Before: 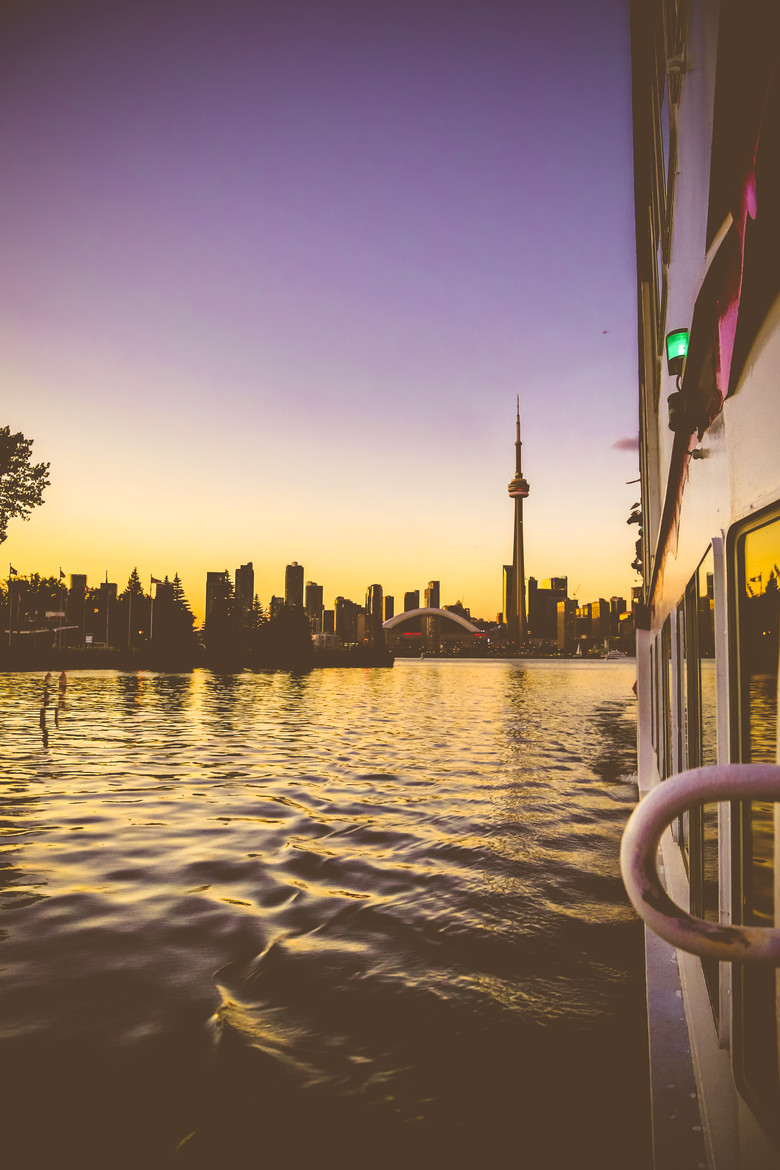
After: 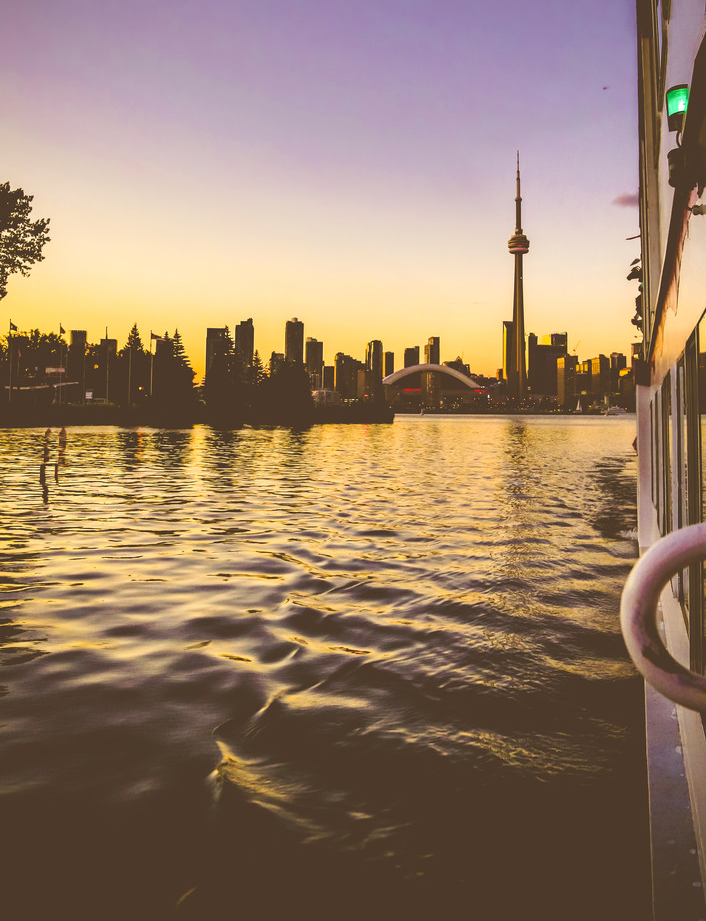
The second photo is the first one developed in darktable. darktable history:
crop: top 20.916%, right 9.437%, bottom 0.316%
tone curve: curves: ch0 [(0, 0) (0.003, 0.003) (0.011, 0.011) (0.025, 0.024) (0.044, 0.044) (0.069, 0.068) (0.1, 0.098) (0.136, 0.133) (0.177, 0.174) (0.224, 0.22) (0.277, 0.272) (0.335, 0.329) (0.399, 0.392) (0.468, 0.46) (0.543, 0.546) (0.623, 0.626) (0.709, 0.711) (0.801, 0.802) (0.898, 0.898) (1, 1)], preserve colors none
